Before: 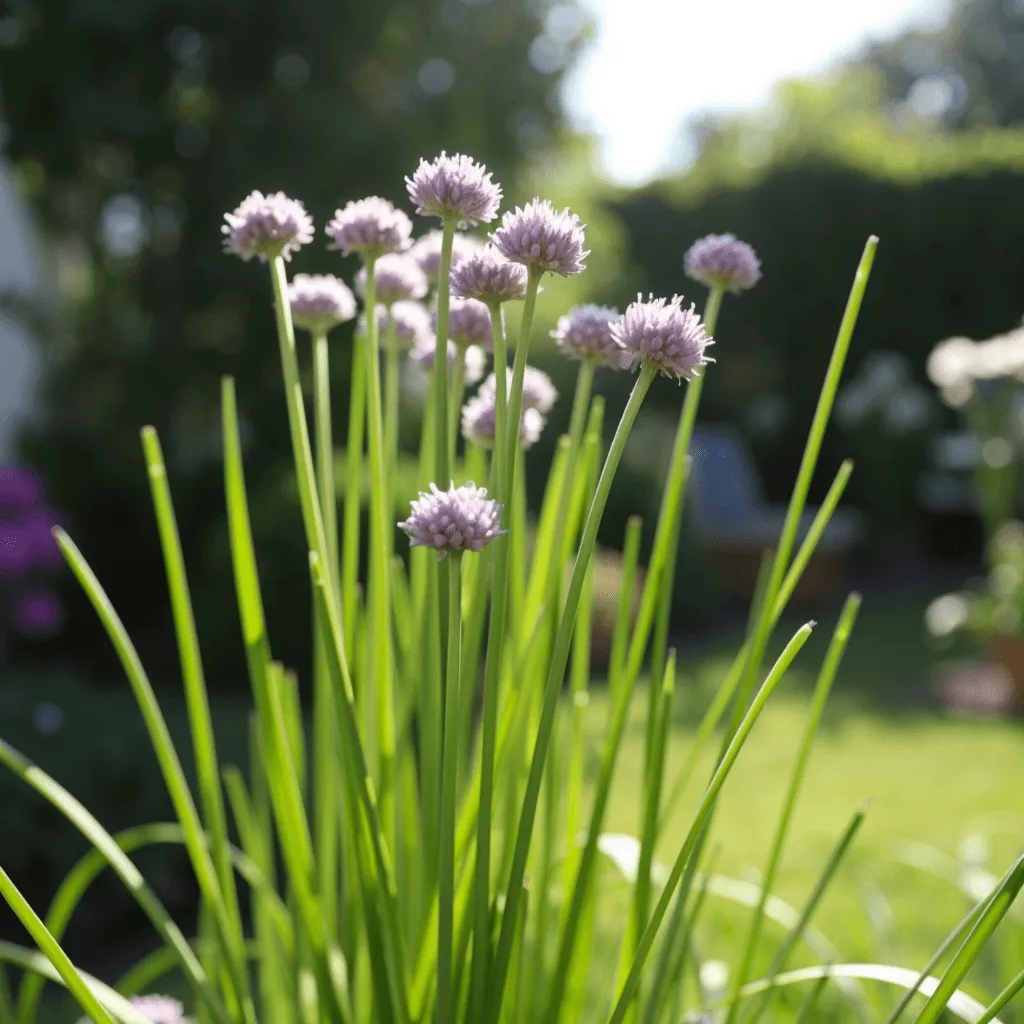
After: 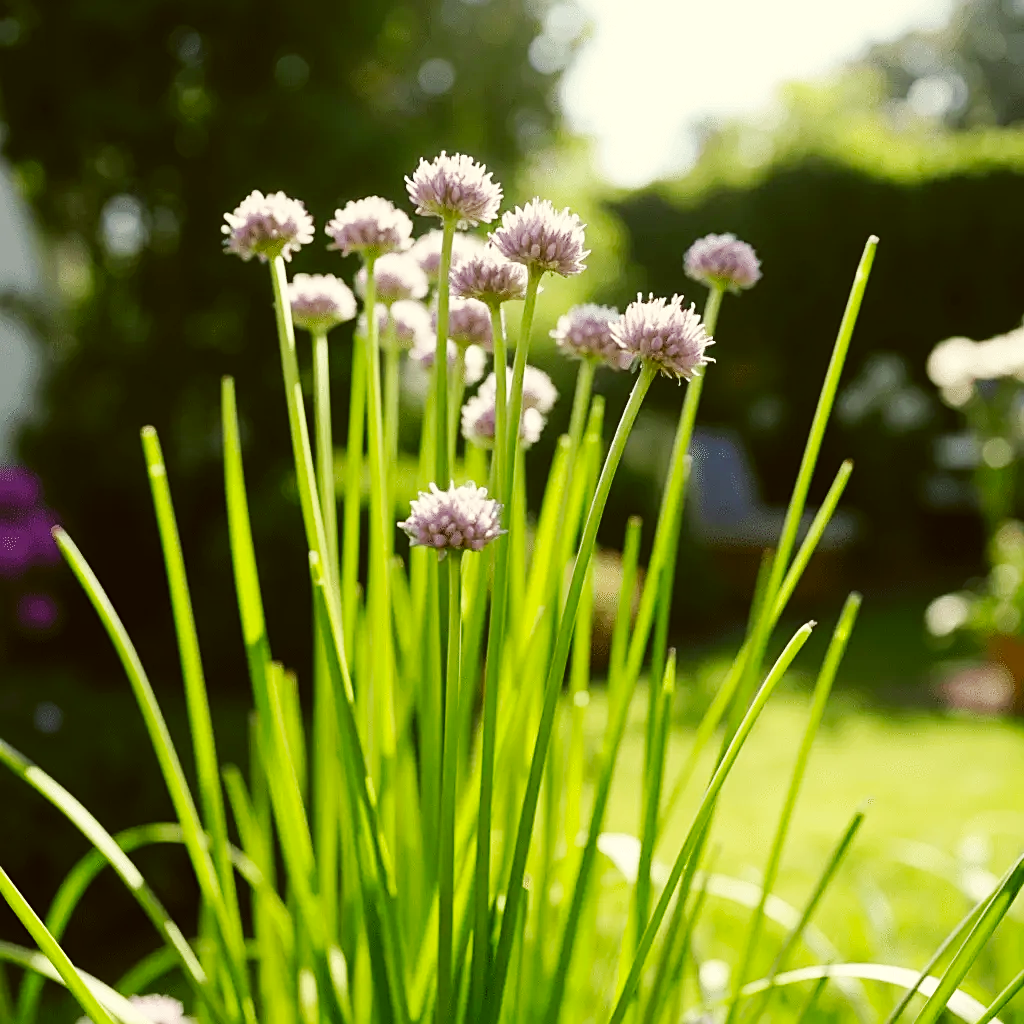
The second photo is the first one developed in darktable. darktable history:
sharpen: on, module defaults
color correction: highlights a* -1.59, highlights b* 10.15, shadows a* 0.723, shadows b* 18.96
base curve: curves: ch0 [(0, 0) (0.032, 0.025) (0.121, 0.166) (0.206, 0.329) (0.605, 0.79) (1, 1)], preserve colors none
